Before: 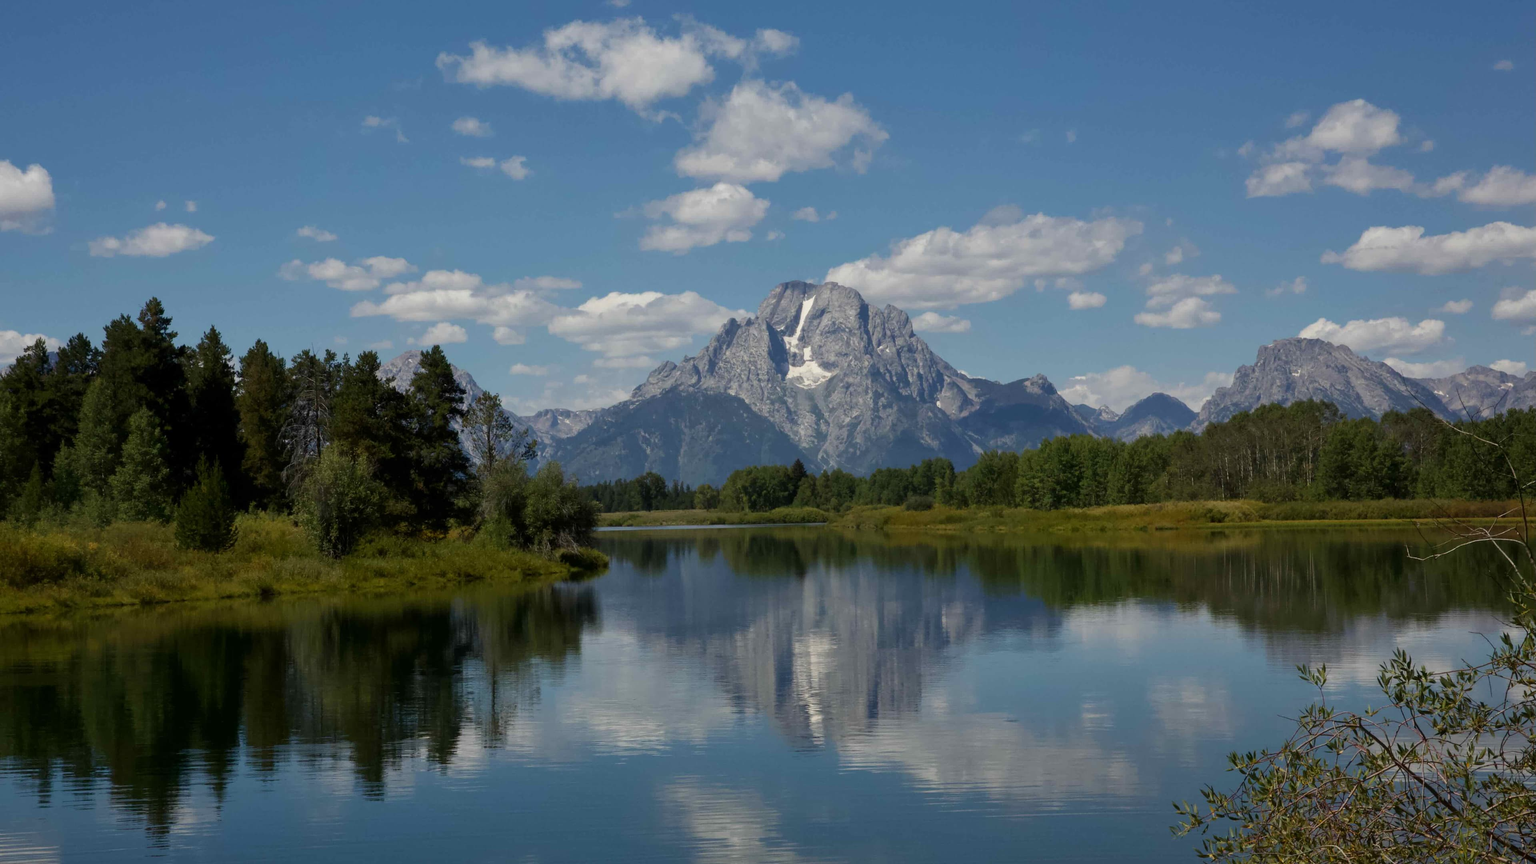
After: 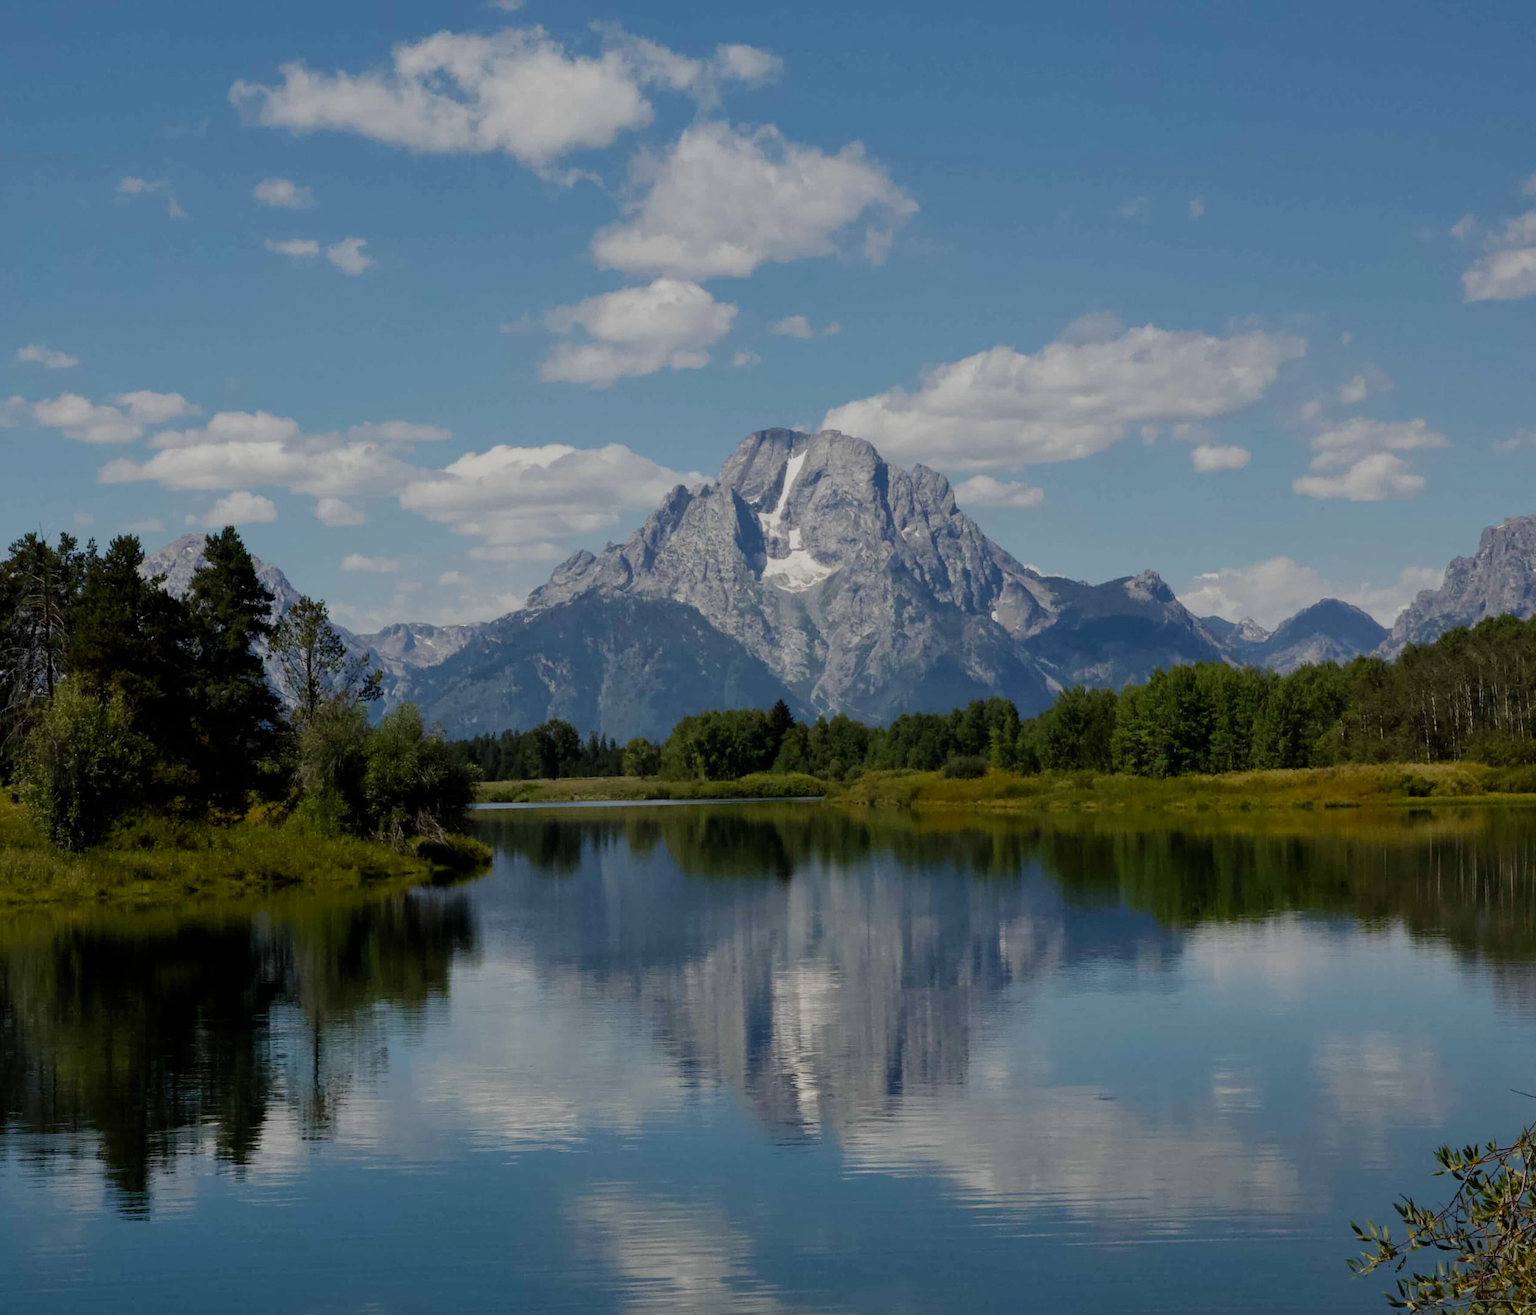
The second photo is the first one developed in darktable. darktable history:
crop and rotate: left 18.628%, right 15.736%
filmic rgb: black relative exposure -7.65 EV, white relative exposure 4.56 EV, threshold 5.99 EV, hardness 3.61, preserve chrominance no, color science v5 (2021), enable highlight reconstruction true
